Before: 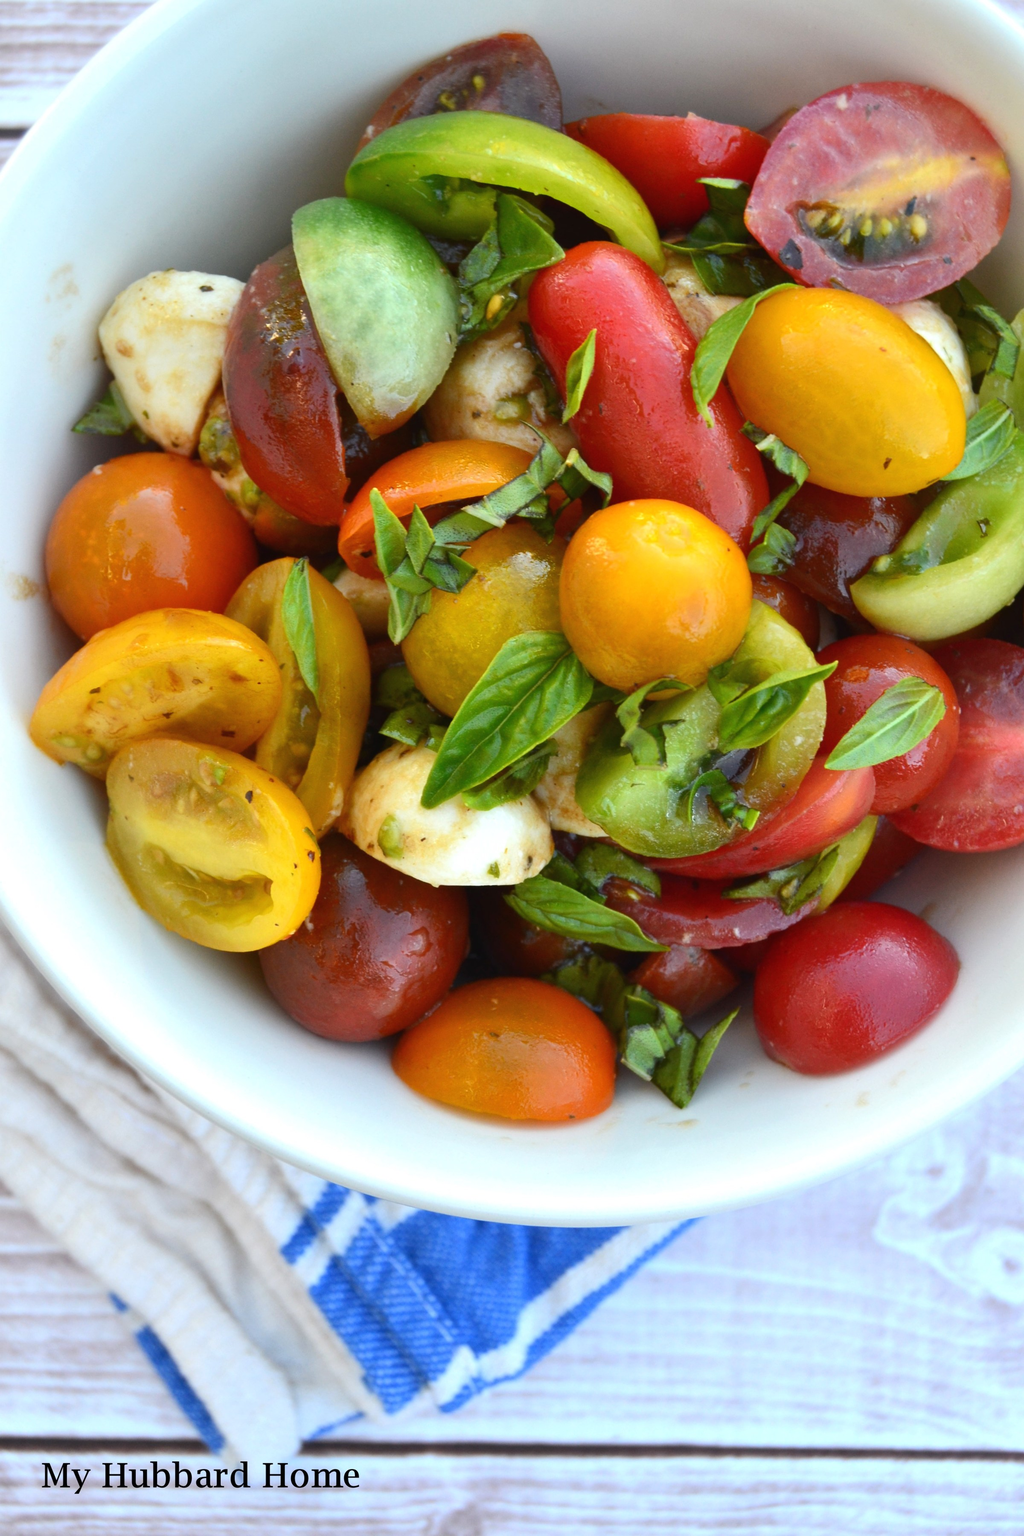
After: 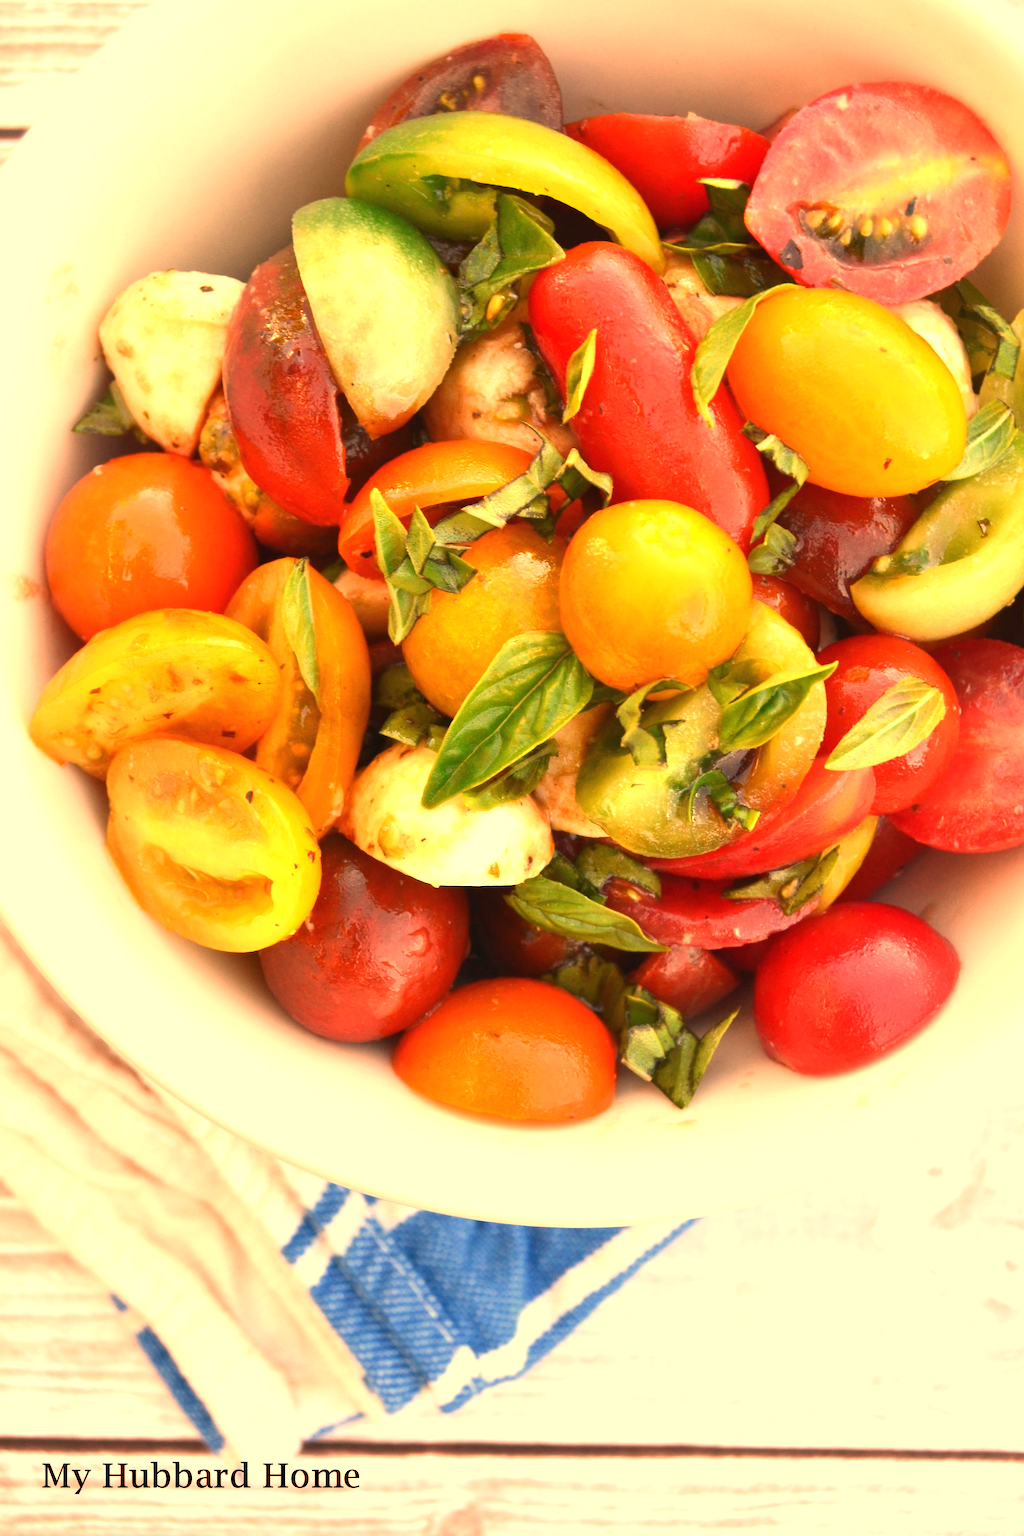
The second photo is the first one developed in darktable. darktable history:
white balance: red 1.467, blue 0.684
exposure: exposure 0.559 EV, compensate highlight preservation false
